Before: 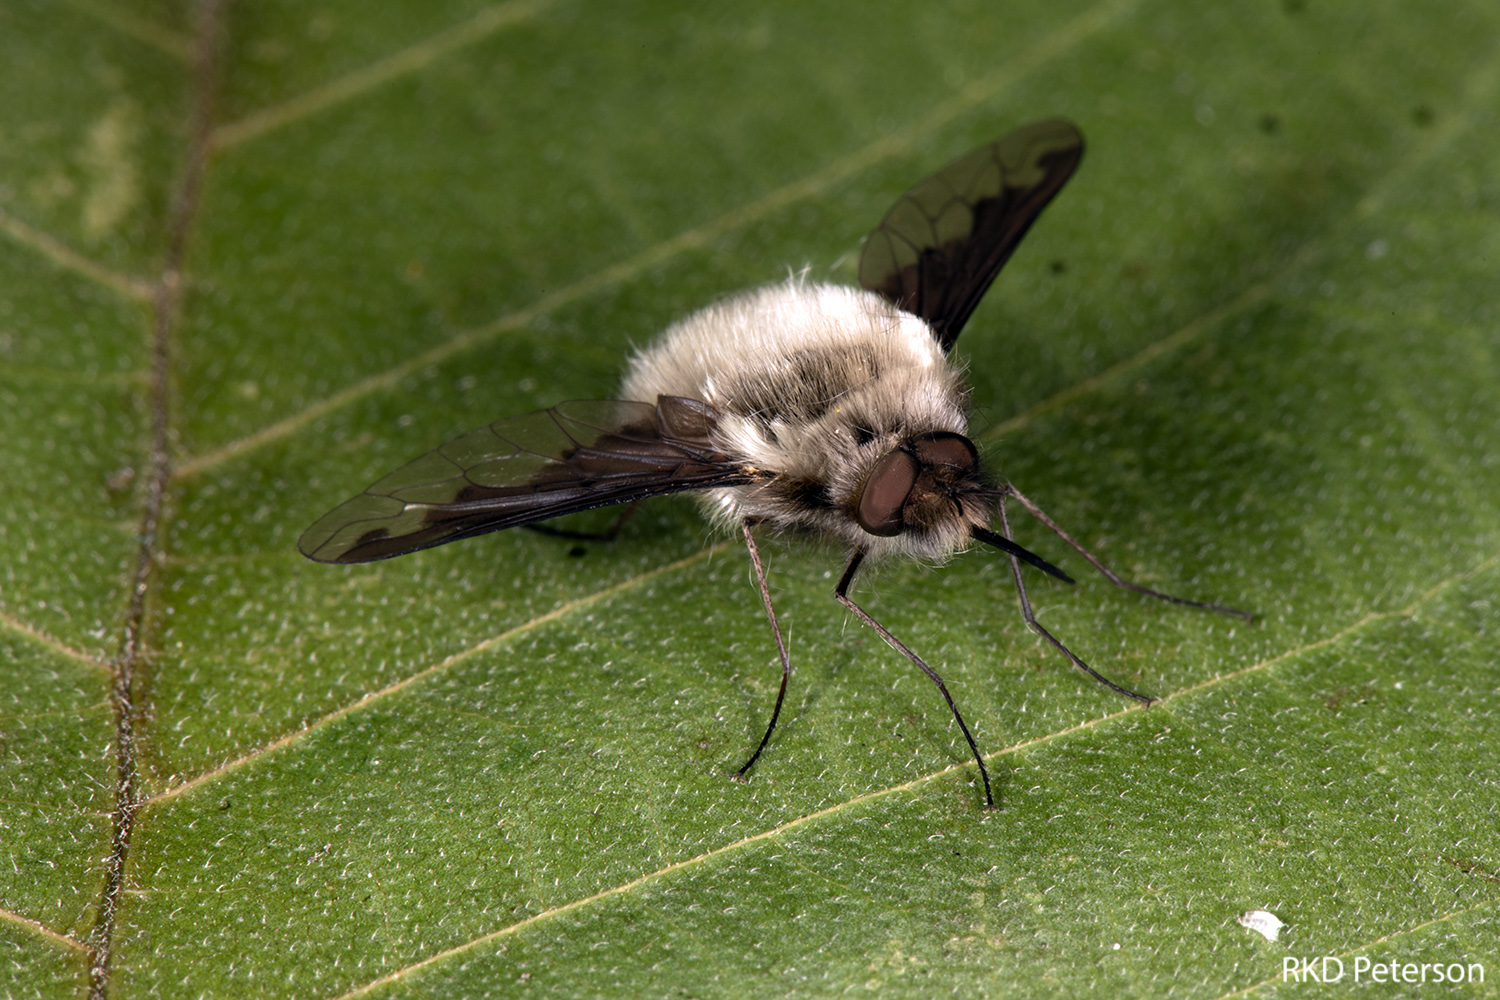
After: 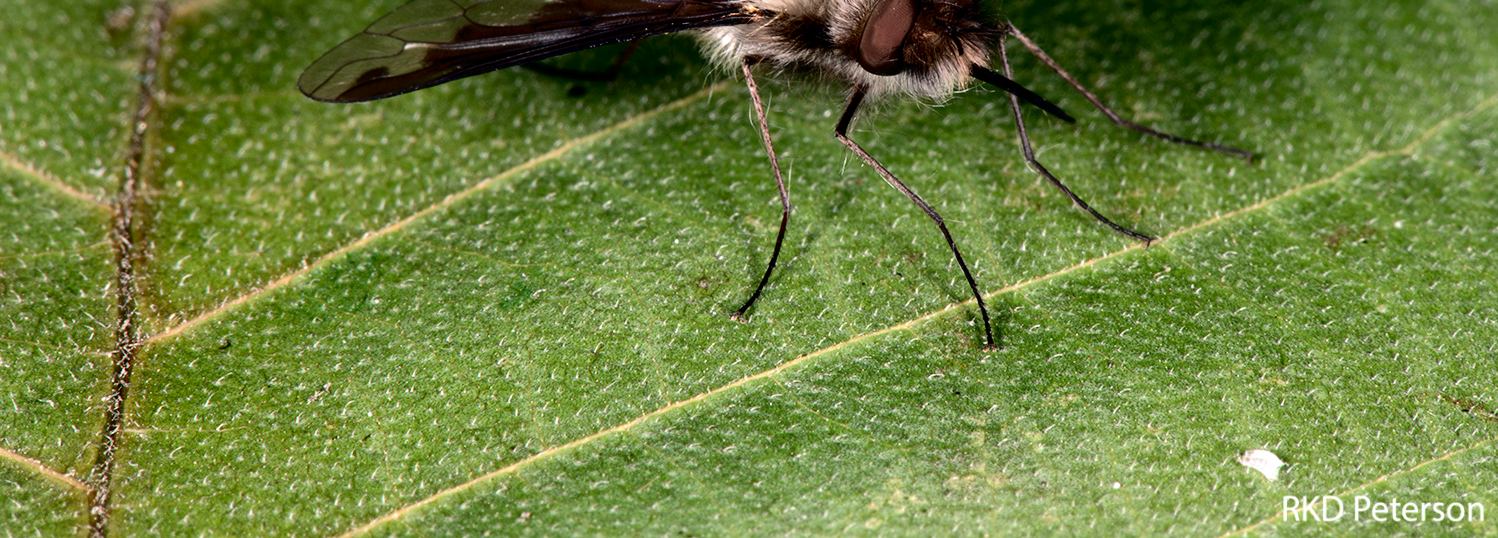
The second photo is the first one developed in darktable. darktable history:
crop and rotate: top 46.187%, right 0.095%
tone curve: curves: ch0 [(0, 0) (0.003, 0.004) (0.011, 0.006) (0.025, 0.011) (0.044, 0.017) (0.069, 0.029) (0.1, 0.047) (0.136, 0.07) (0.177, 0.121) (0.224, 0.182) (0.277, 0.257) (0.335, 0.342) (0.399, 0.432) (0.468, 0.526) (0.543, 0.621) (0.623, 0.711) (0.709, 0.792) (0.801, 0.87) (0.898, 0.951) (1, 1)], color space Lab, independent channels, preserve colors none
